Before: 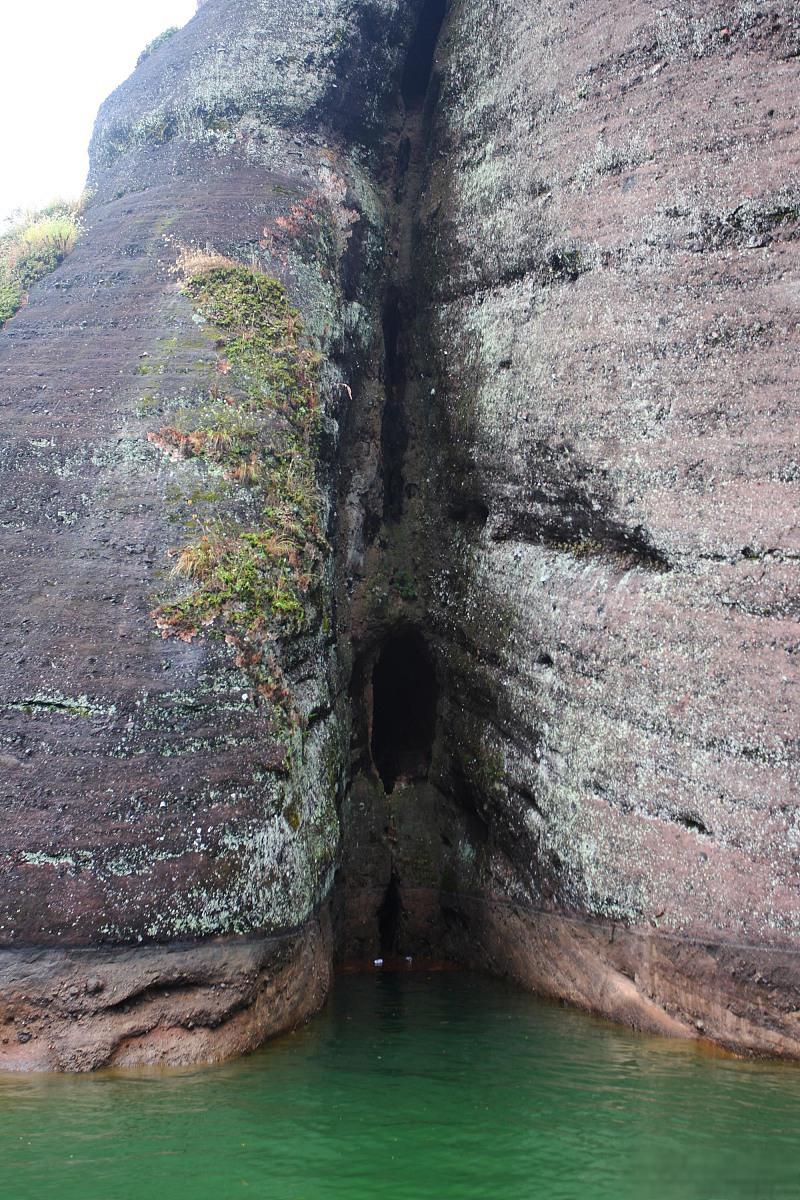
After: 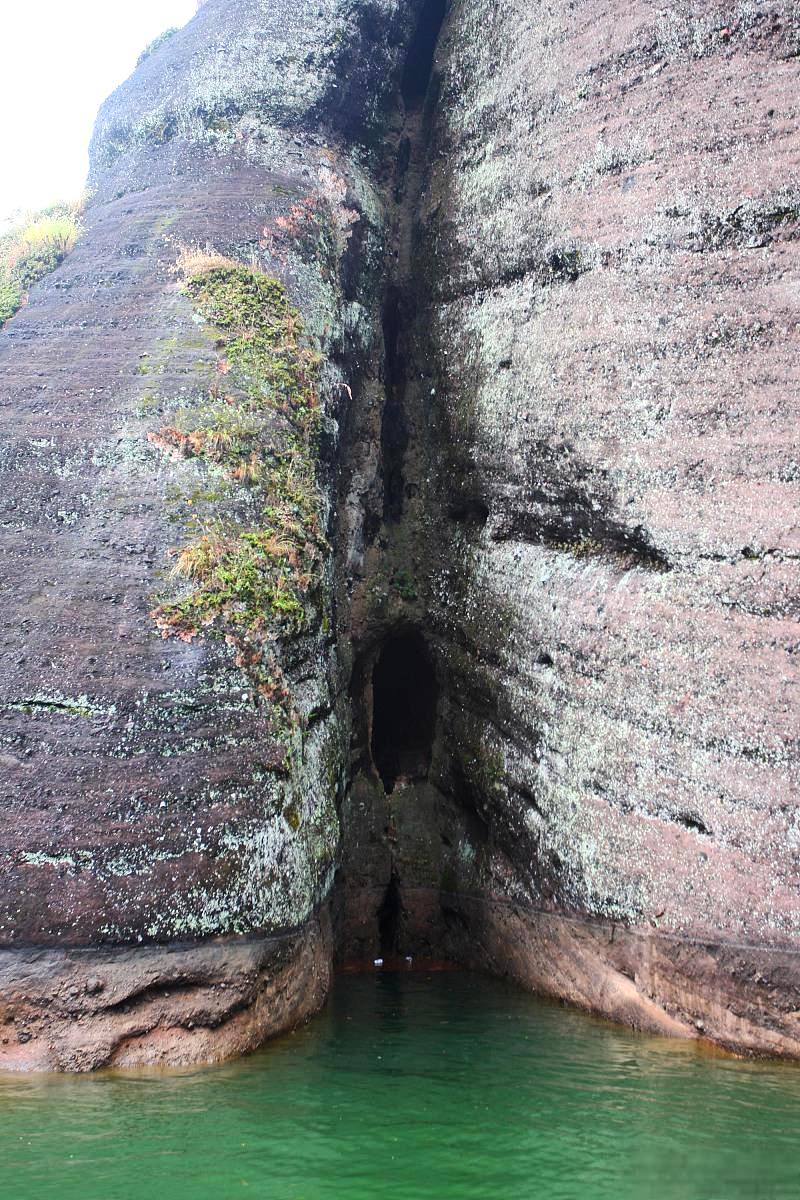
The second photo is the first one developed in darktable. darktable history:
local contrast: mode bilateral grid, contrast 20, coarseness 49, detail 119%, midtone range 0.2
contrast brightness saturation: contrast 0.199, brightness 0.142, saturation 0.137
